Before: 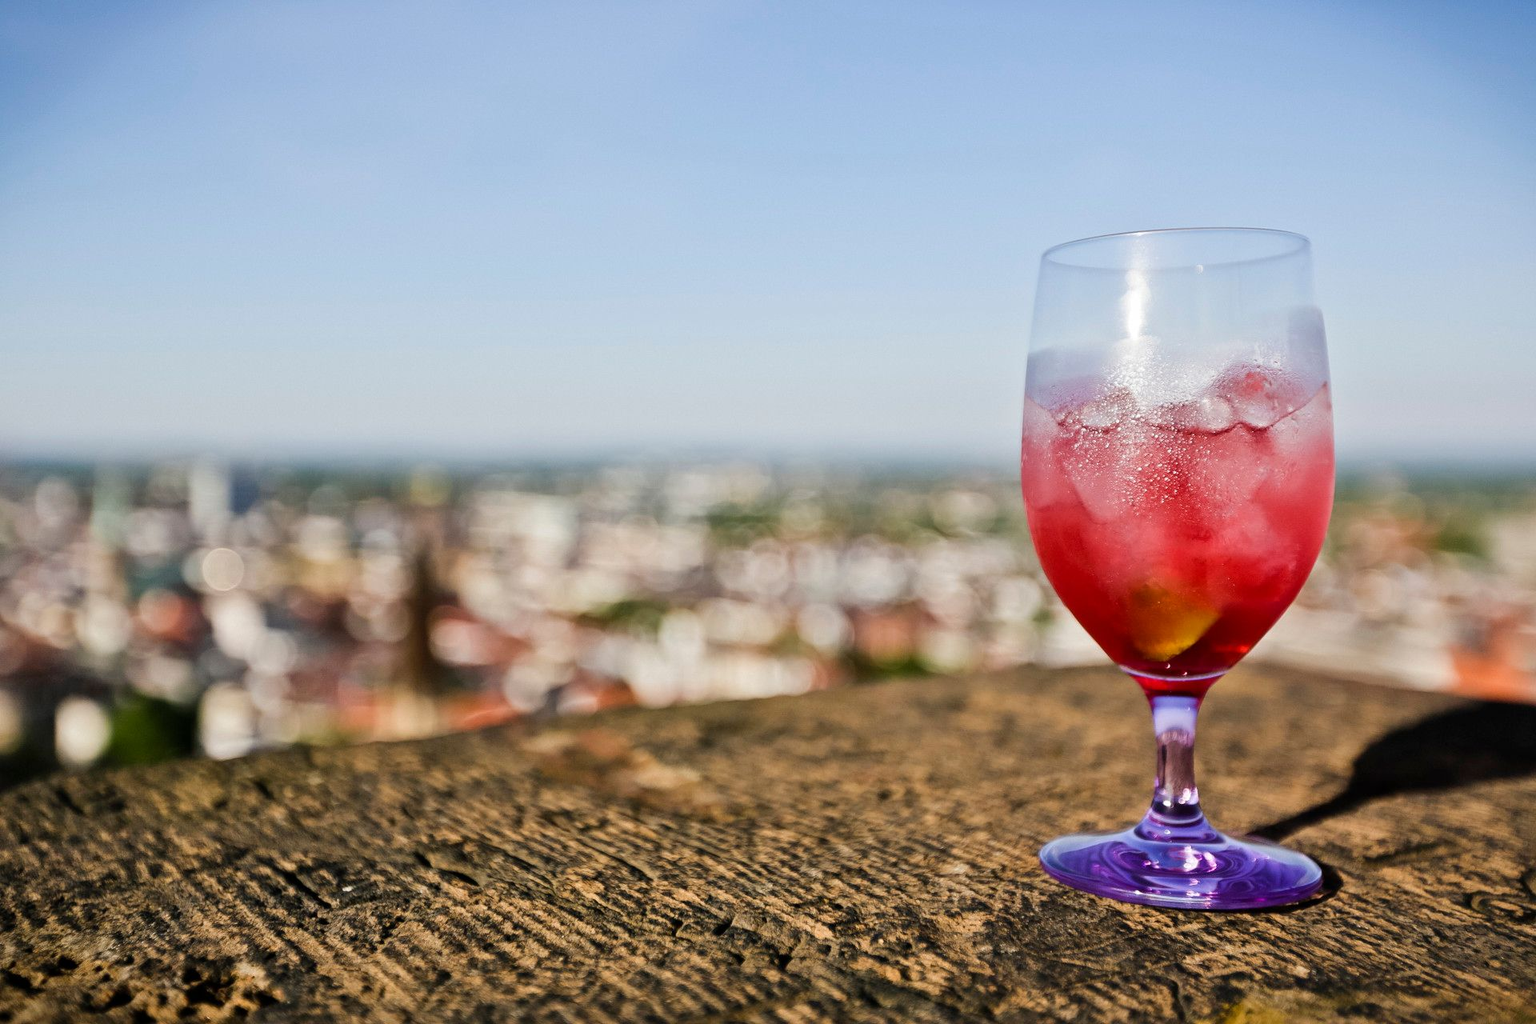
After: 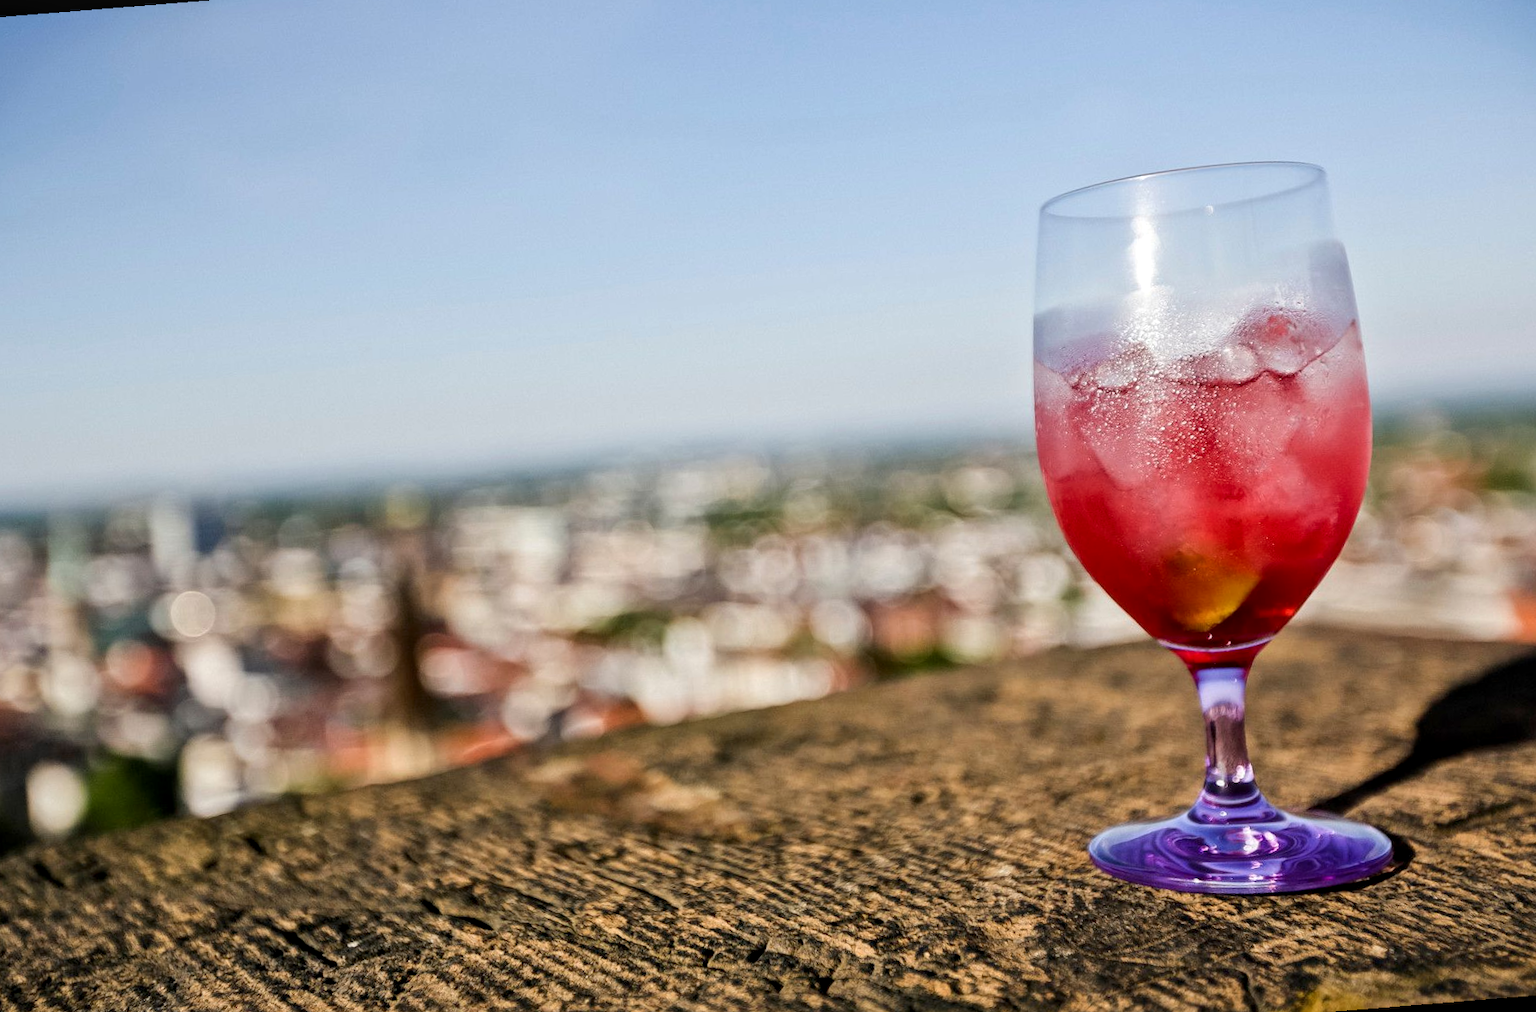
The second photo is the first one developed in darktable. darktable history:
rotate and perspective: rotation -4.57°, crop left 0.054, crop right 0.944, crop top 0.087, crop bottom 0.914
local contrast: on, module defaults
